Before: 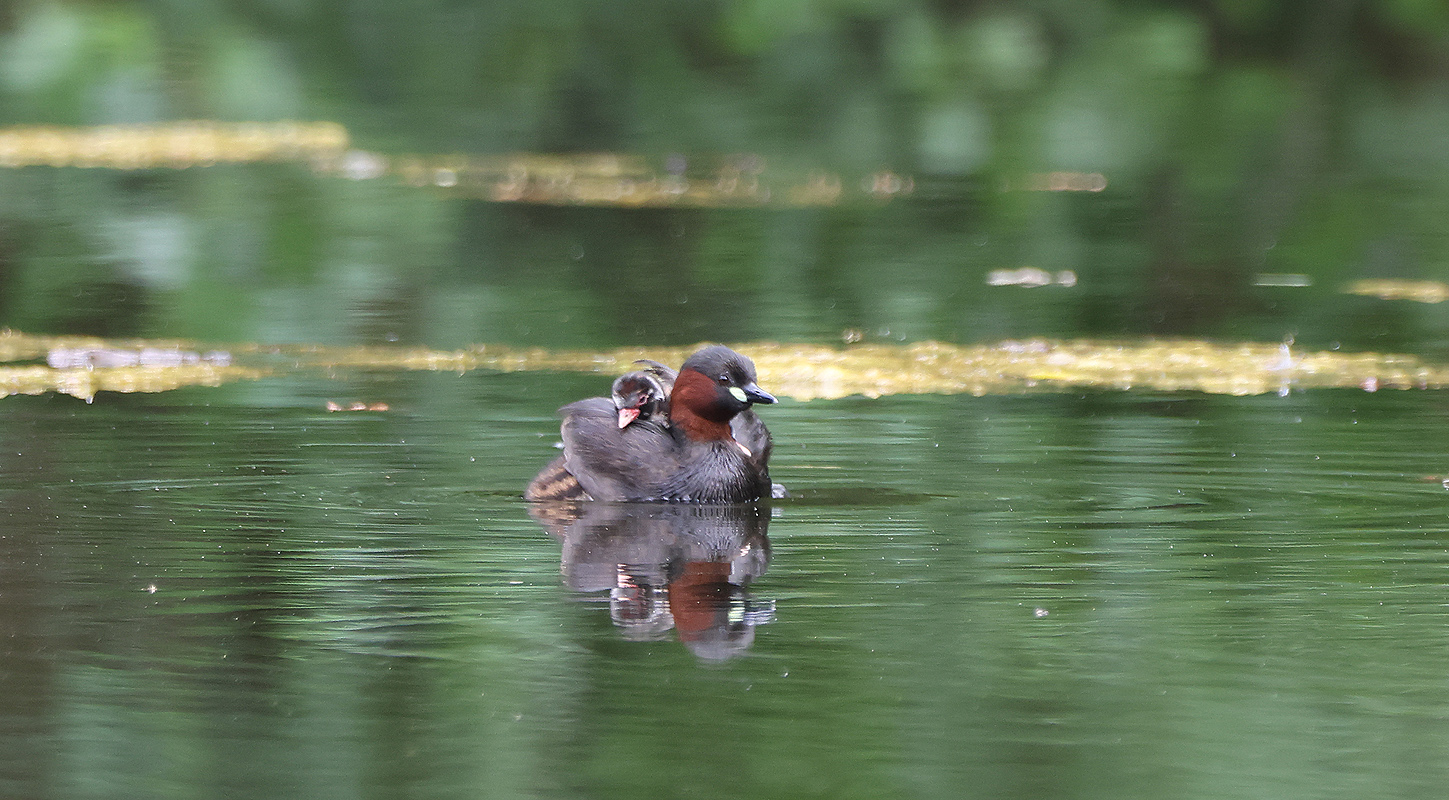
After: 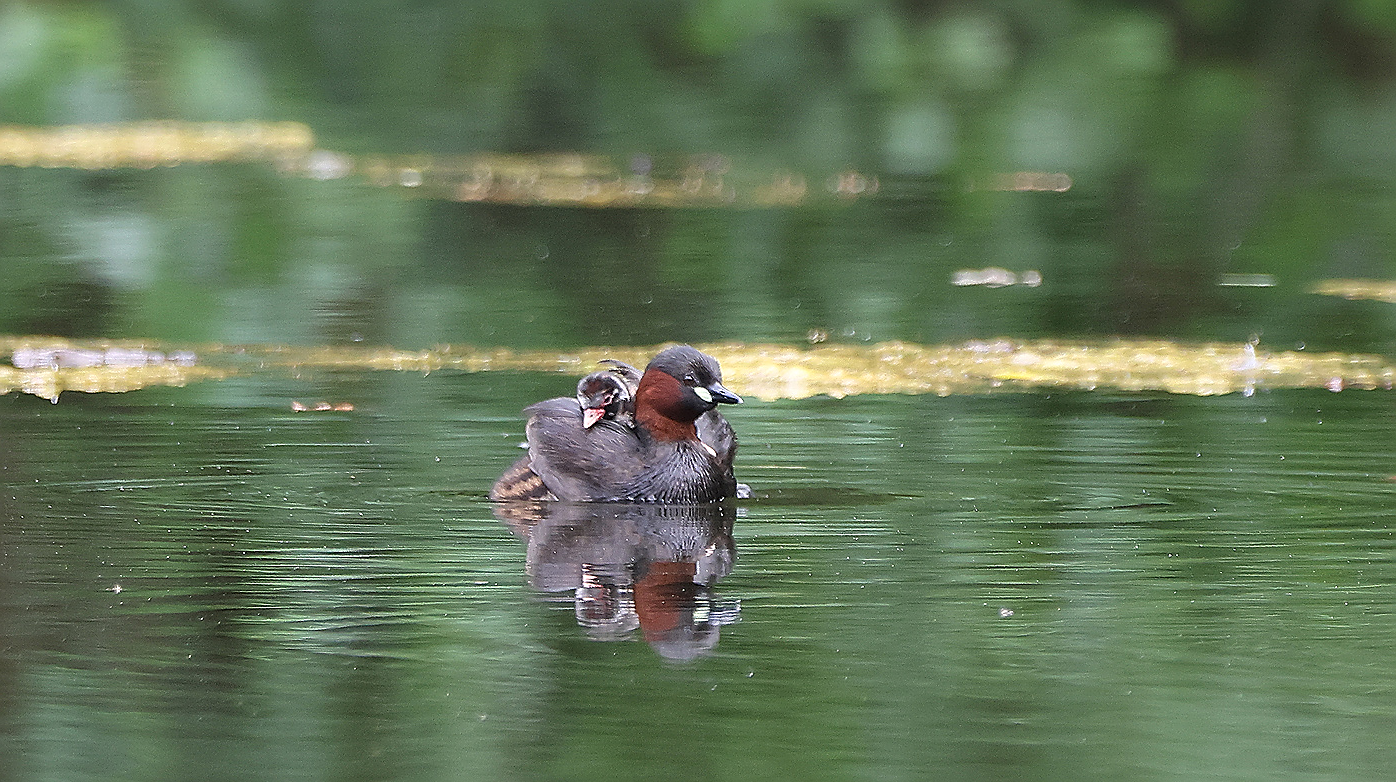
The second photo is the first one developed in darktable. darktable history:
tone equalizer: on, module defaults
crop and rotate: left 2.536%, right 1.107%, bottom 2.246%
sharpen: radius 1.4, amount 1.25, threshold 0.7
